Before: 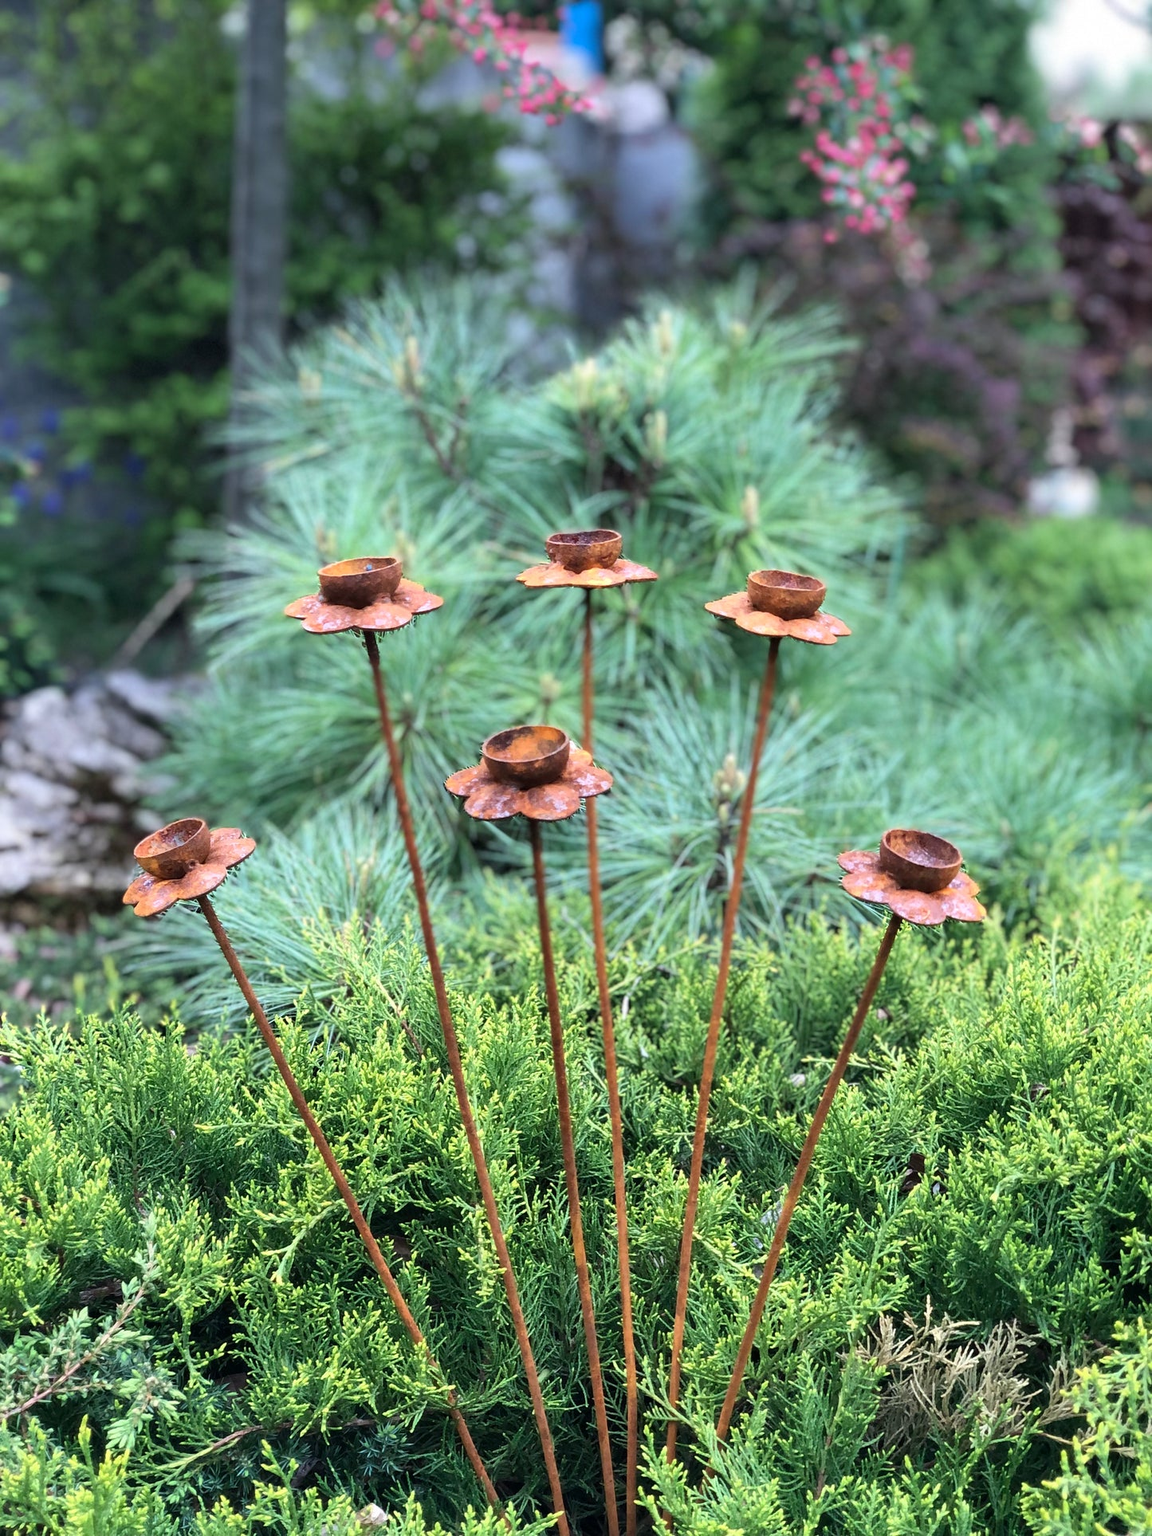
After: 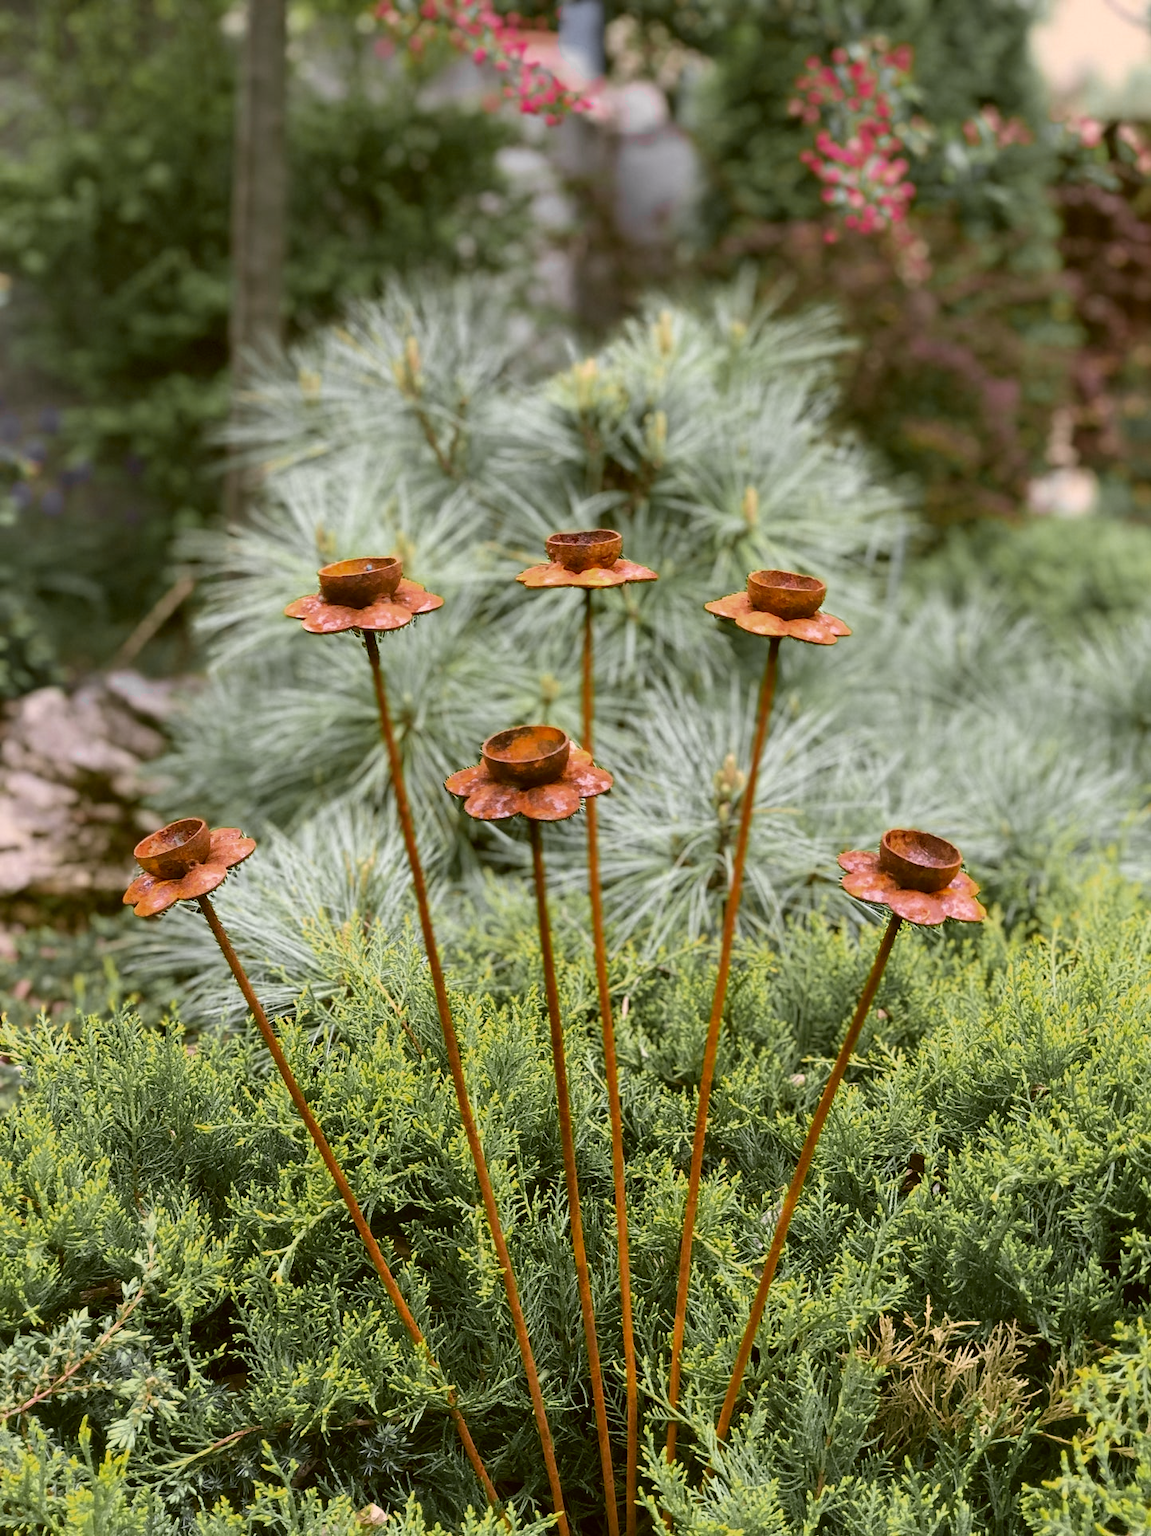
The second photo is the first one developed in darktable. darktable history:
color correction: highlights a* 8.98, highlights b* 15.09, shadows a* -0.49, shadows b* 26.52
color zones: curves: ch0 [(0.004, 0.388) (0.125, 0.392) (0.25, 0.404) (0.375, 0.5) (0.5, 0.5) (0.625, 0.5) (0.75, 0.5) (0.875, 0.5)]; ch1 [(0, 0.5) (0.125, 0.5) (0.25, 0.5) (0.375, 0.124) (0.524, 0.124) (0.645, 0.128) (0.789, 0.132) (0.914, 0.096) (0.998, 0.068)]
